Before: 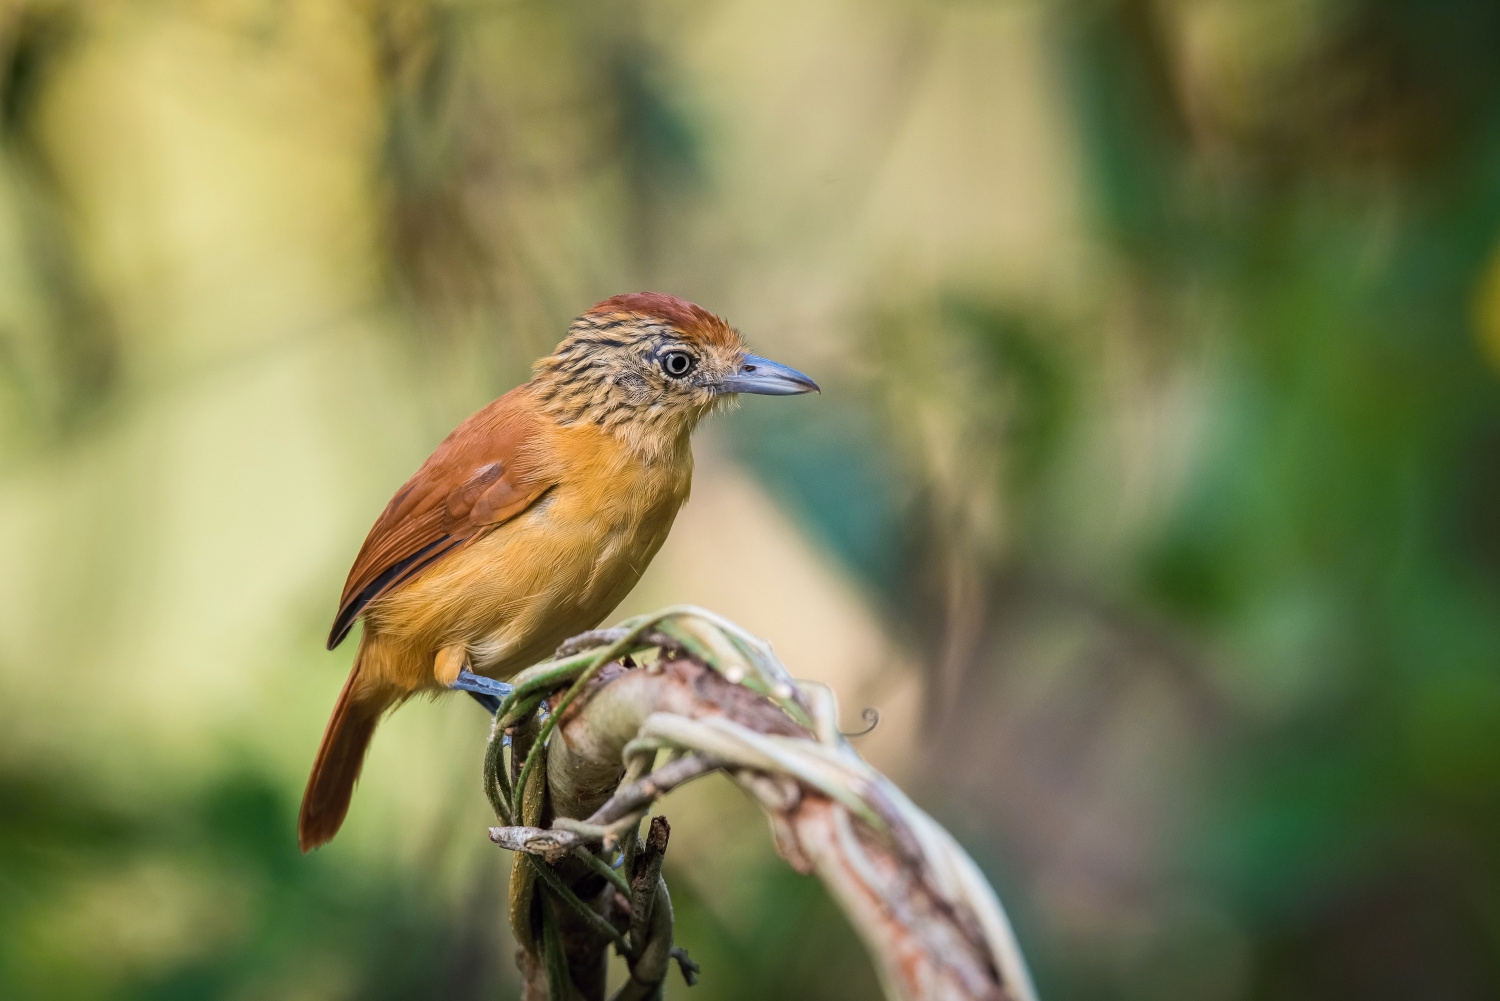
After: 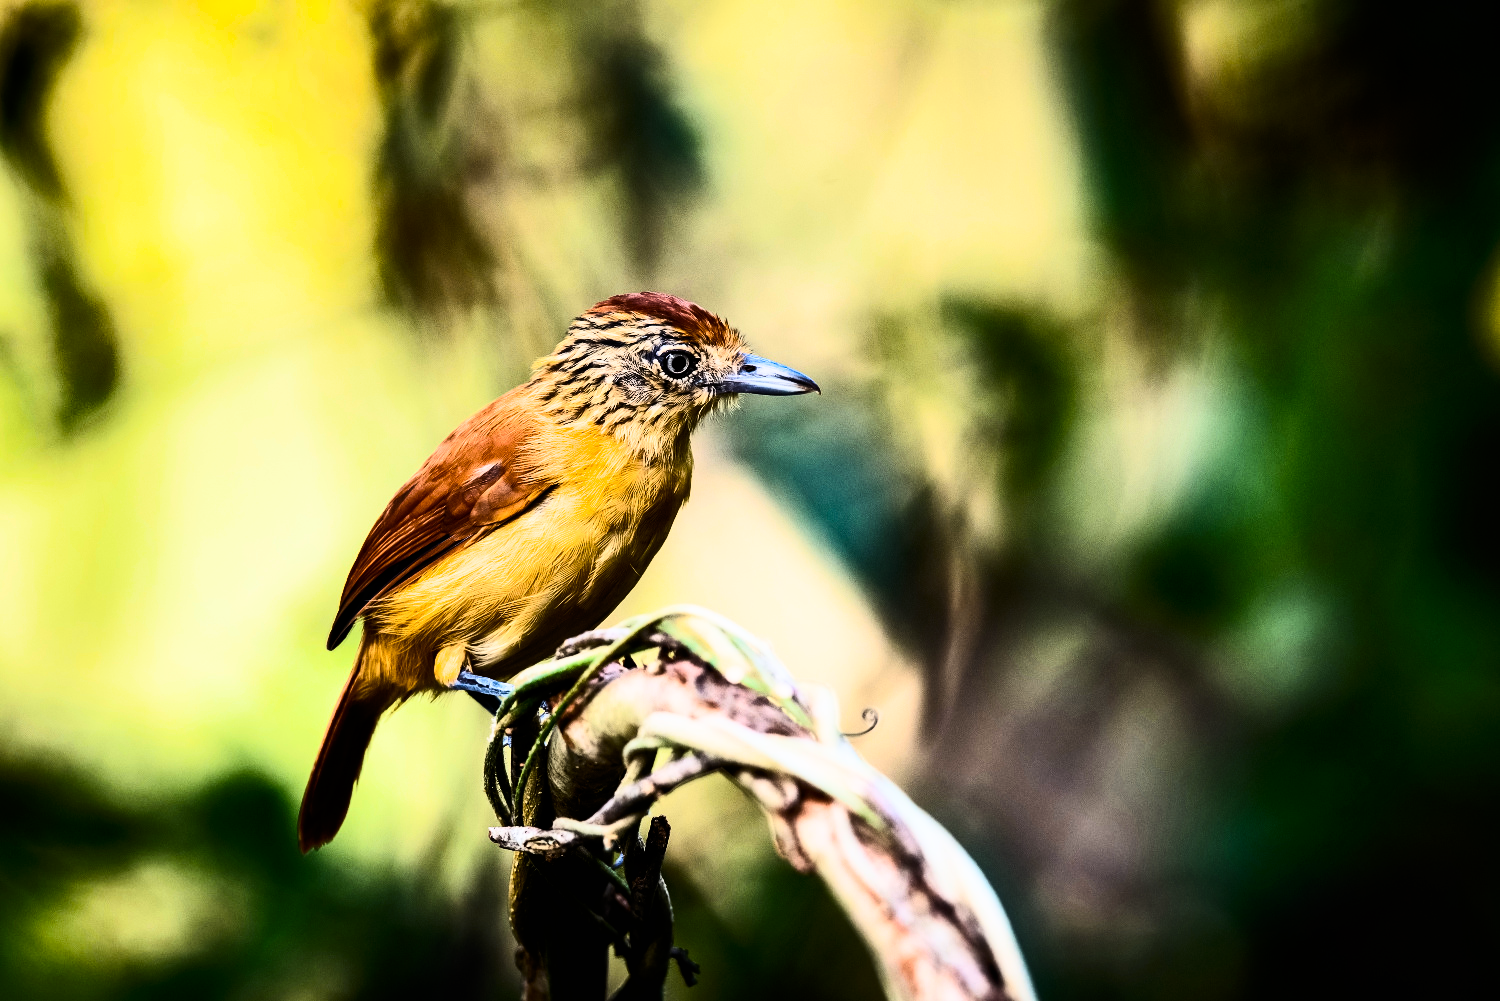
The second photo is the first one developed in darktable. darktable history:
contrast brightness saturation: contrast 0.398, brightness 0.108, saturation 0.209
filmic rgb: black relative exposure -5.01 EV, white relative exposure 3.51 EV, hardness 3.16, contrast 1.509, highlights saturation mix -49.22%
color balance rgb: shadows lift › chroma 3.202%, shadows lift › hue 279.41°, perceptual saturation grading › global saturation 17.923%, perceptual brilliance grading › highlights 14.595%, perceptual brilliance grading › mid-tones -5.13%, perceptual brilliance grading › shadows -26.791%, global vibrance 14.208%
shadows and highlights: shadows 22.76, highlights -49.27, highlights color adjustment 56.13%, soften with gaussian
